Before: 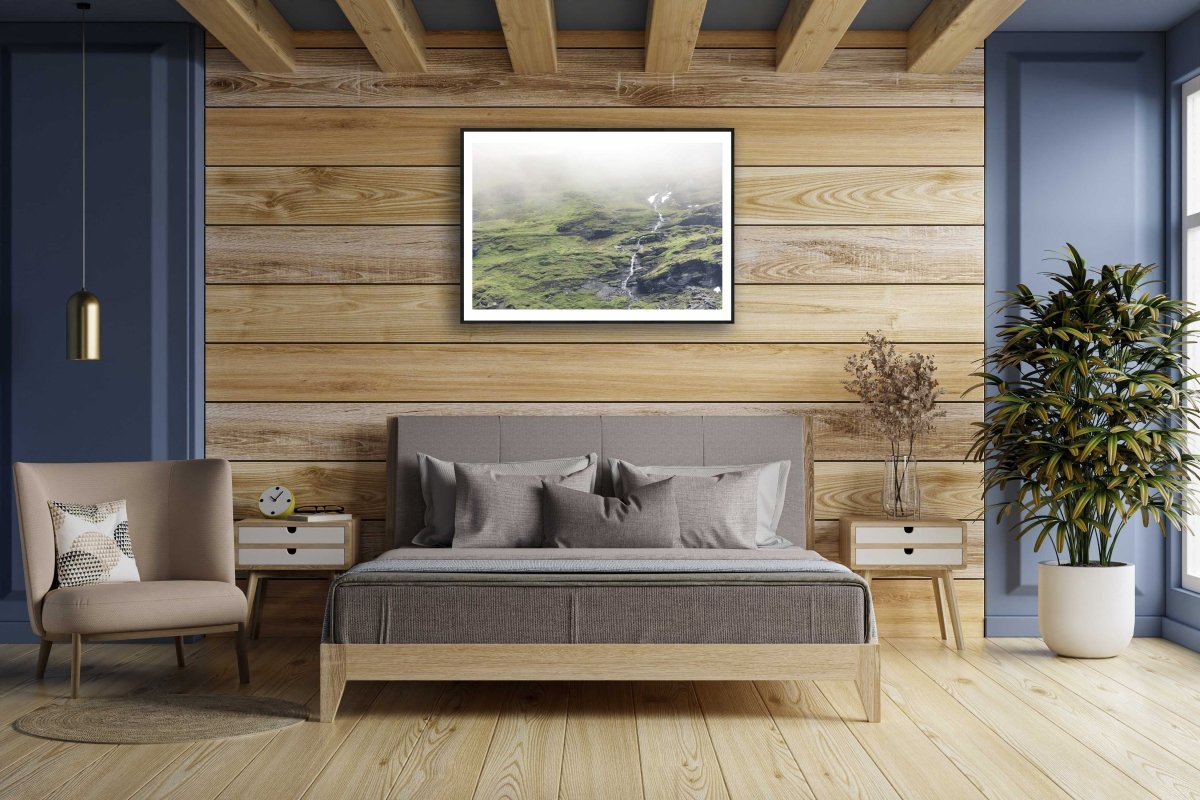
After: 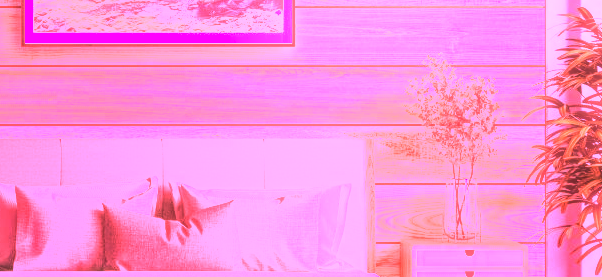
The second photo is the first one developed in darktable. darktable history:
crop: left 36.607%, top 34.735%, right 13.146%, bottom 30.611%
white balance: red 4.26, blue 1.802
haze removal: strength -0.1, adaptive false
local contrast: on, module defaults
exposure: exposure 0.2 EV, compensate highlight preservation false
